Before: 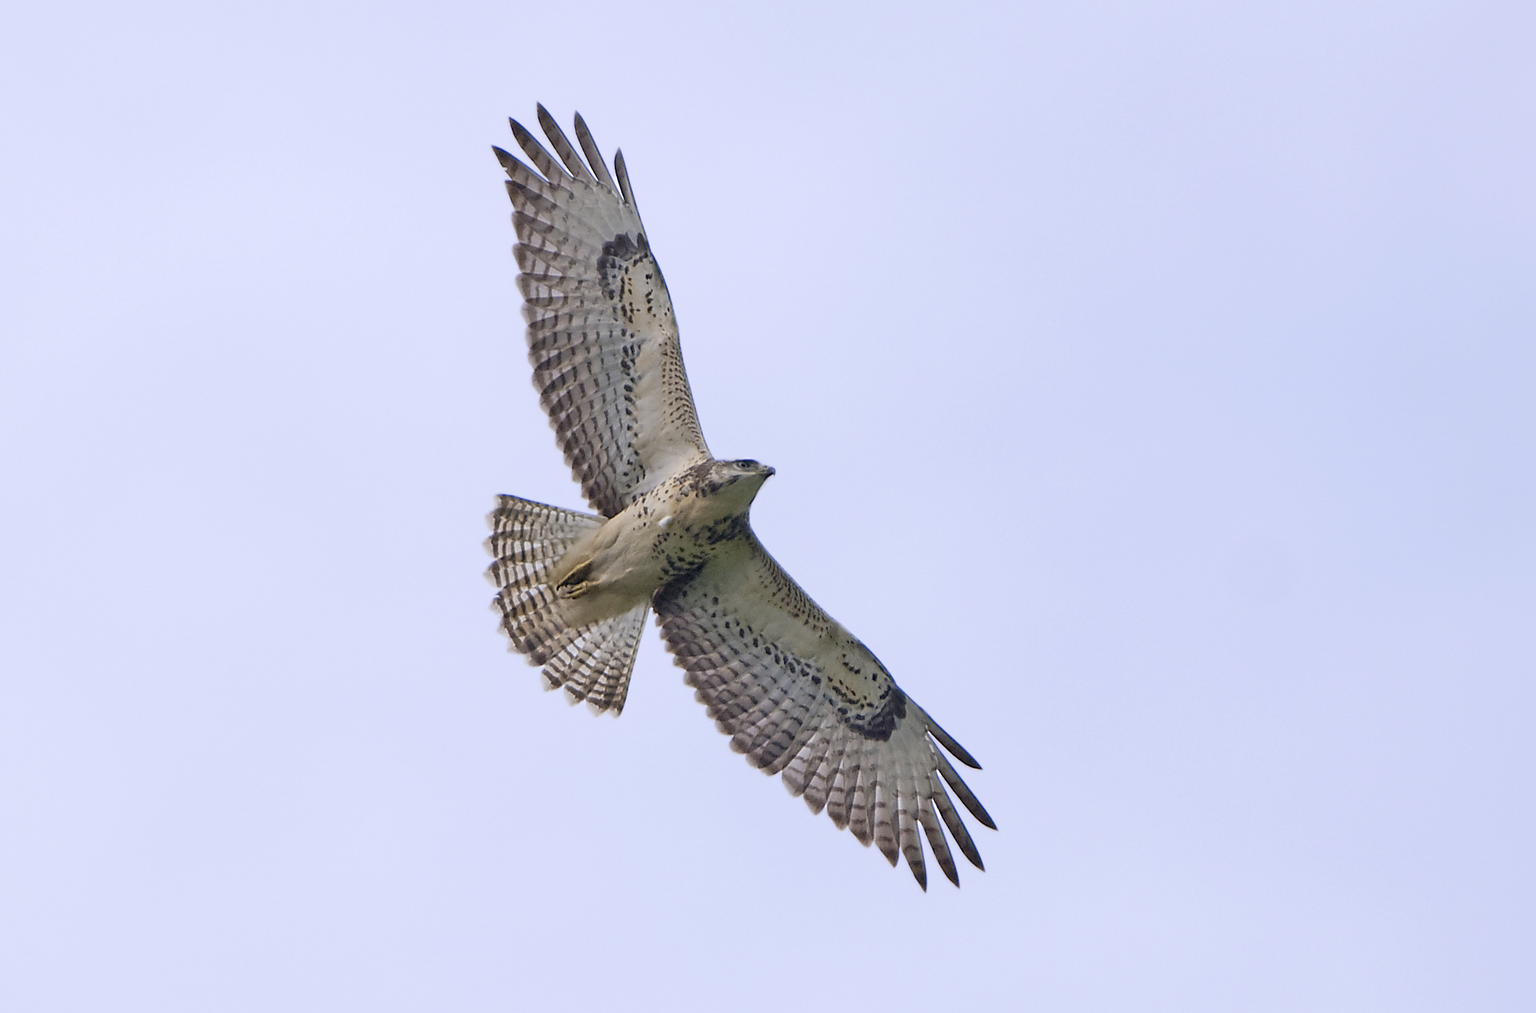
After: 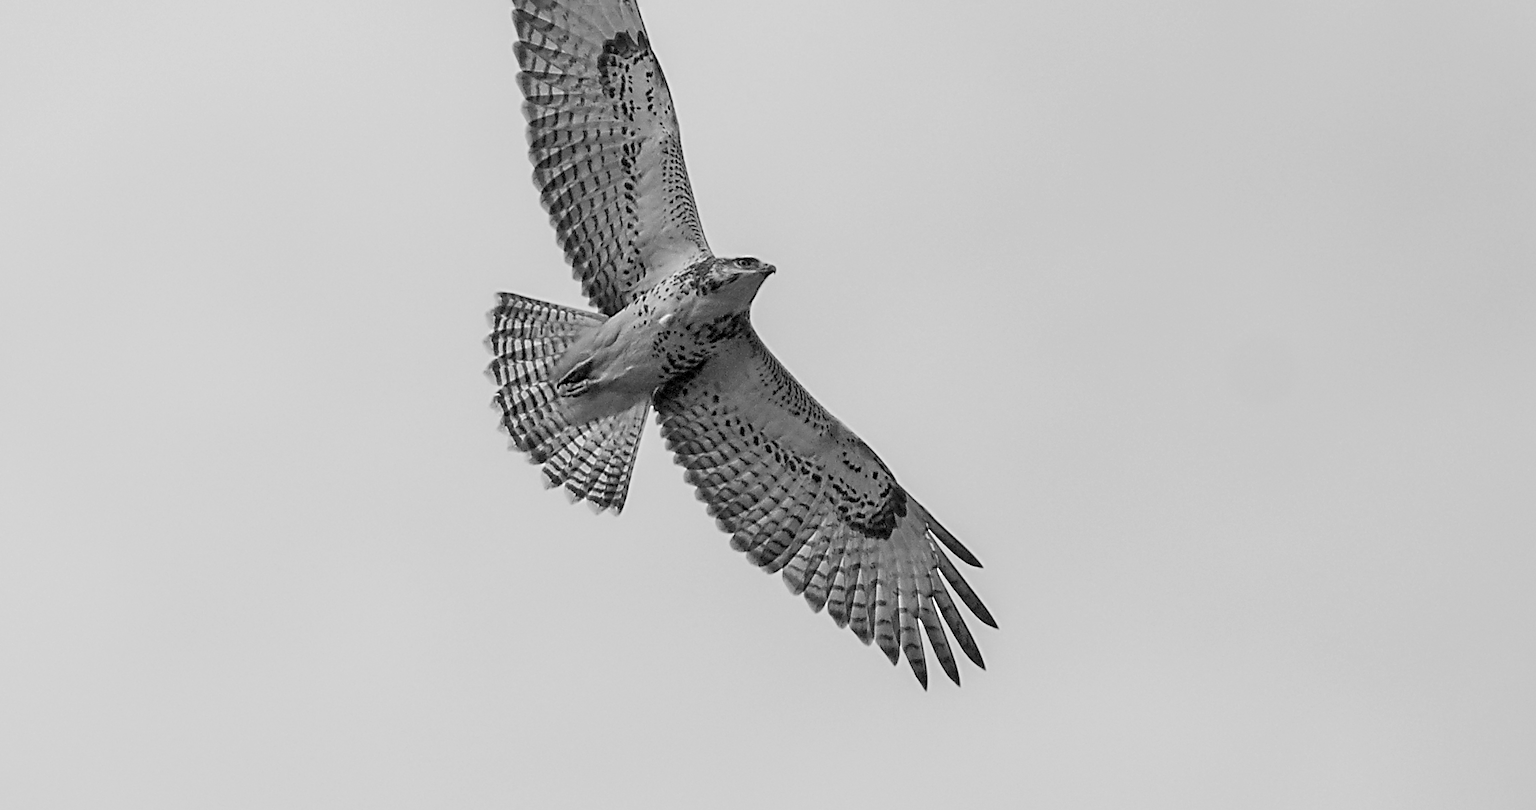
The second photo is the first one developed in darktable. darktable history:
white balance: red 1.08, blue 0.791
contrast brightness saturation: saturation -0.17
monochrome: a -71.75, b 75.82
color correction: highlights a* -11.71, highlights b* -15.58
color balance: lift [1, 1.015, 0.987, 0.985], gamma [1, 0.959, 1.042, 0.958], gain [0.927, 0.938, 1.072, 0.928], contrast 1.5%
sharpen: radius 4
local contrast: on, module defaults
crop and rotate: top 19.998%
